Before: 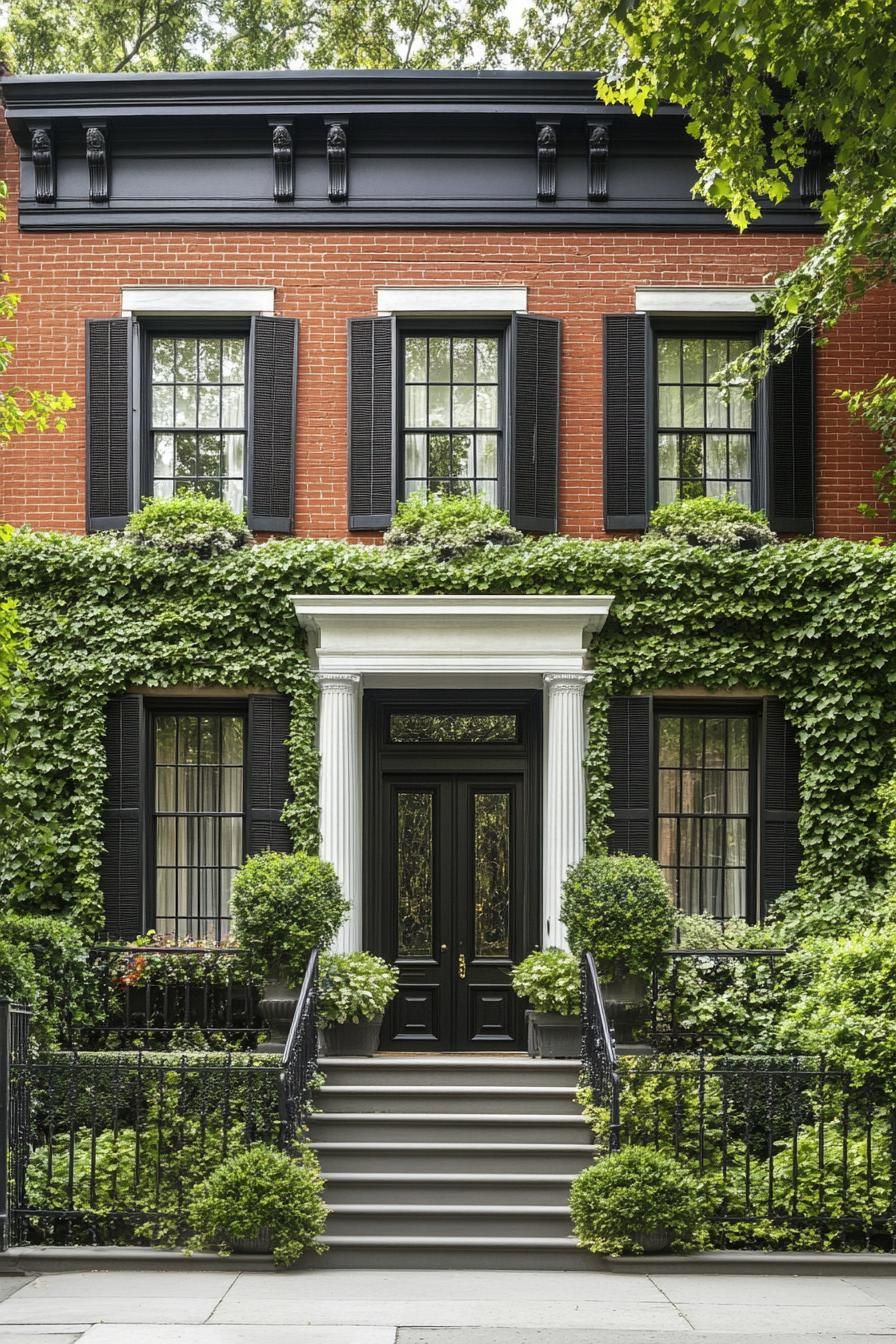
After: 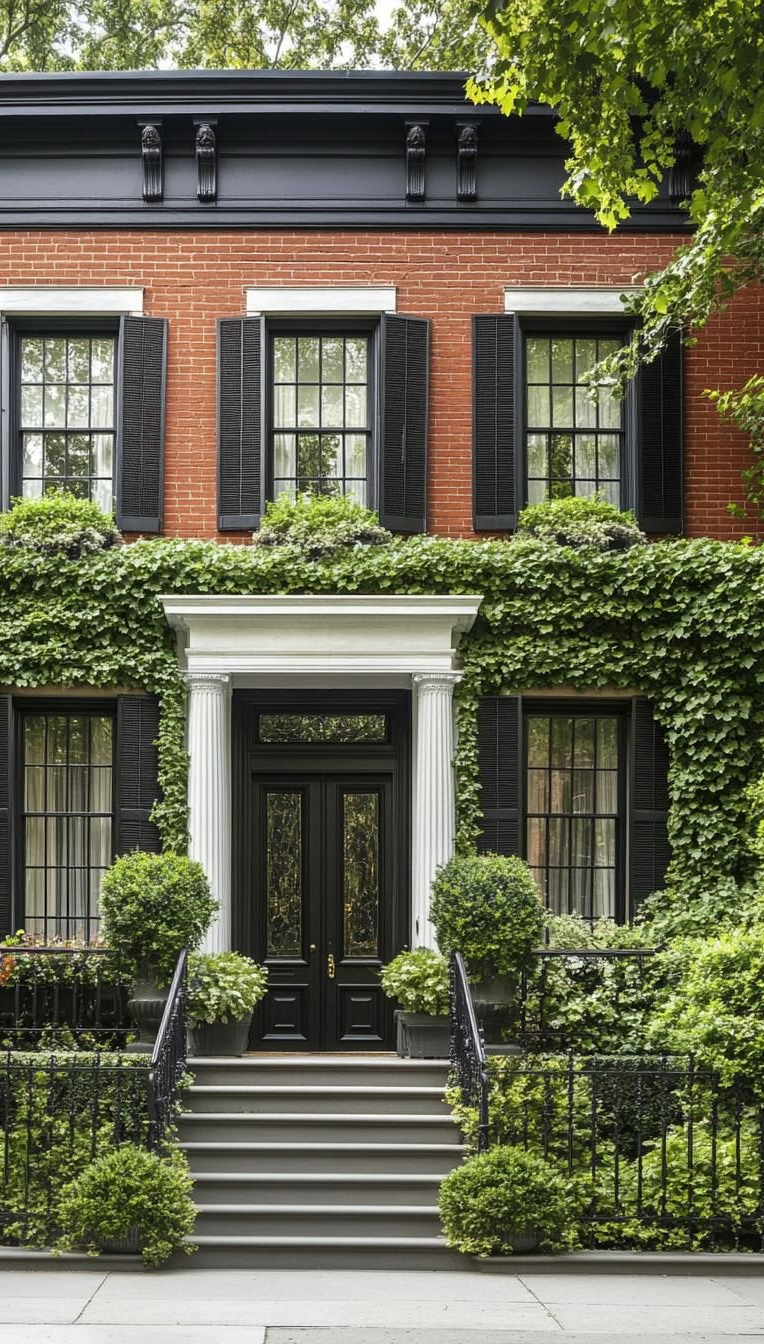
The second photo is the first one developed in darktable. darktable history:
crop and rotate: left 14.645%
